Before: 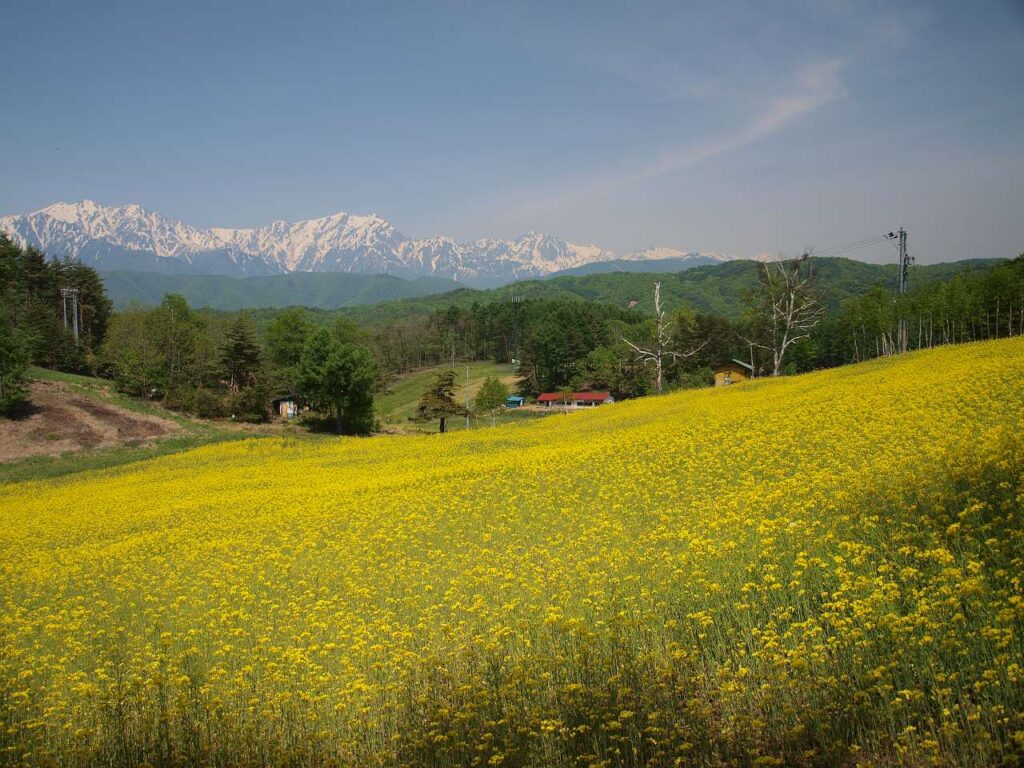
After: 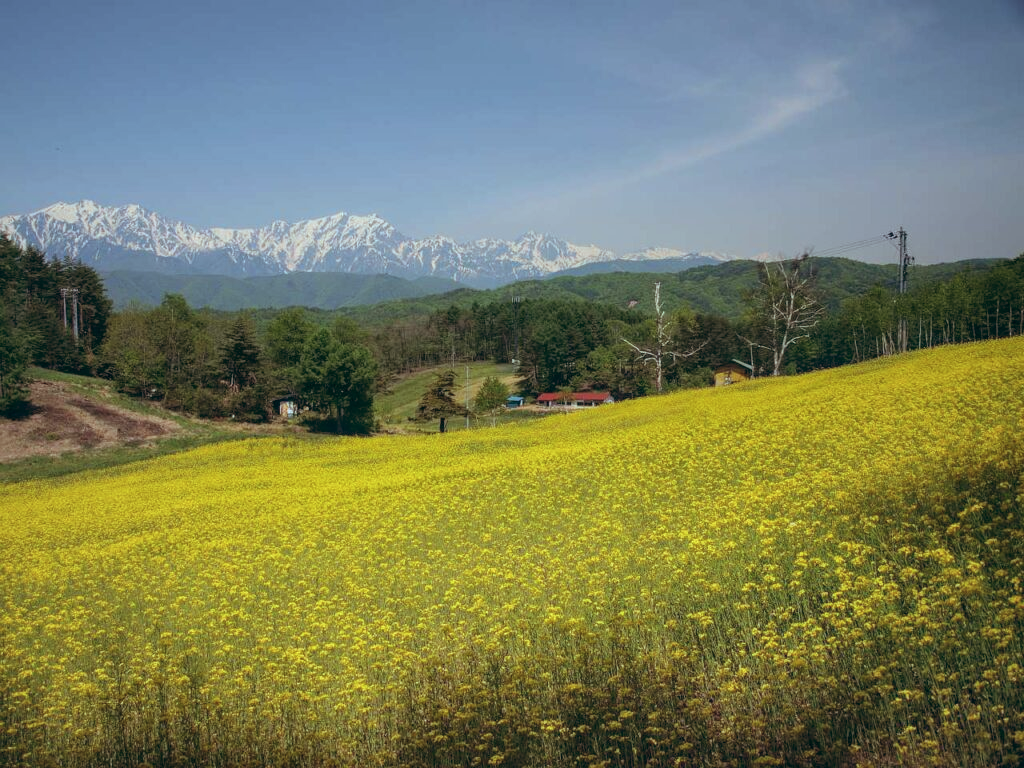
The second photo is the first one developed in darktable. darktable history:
local contrast: on, module defaults
color balance: lift [1.003, 0.993, 1.001, 1.007], gamma [1.018, 1.072, 0.959, 0.928], gain [0.974, 0.873, 1.031, 1.127]
